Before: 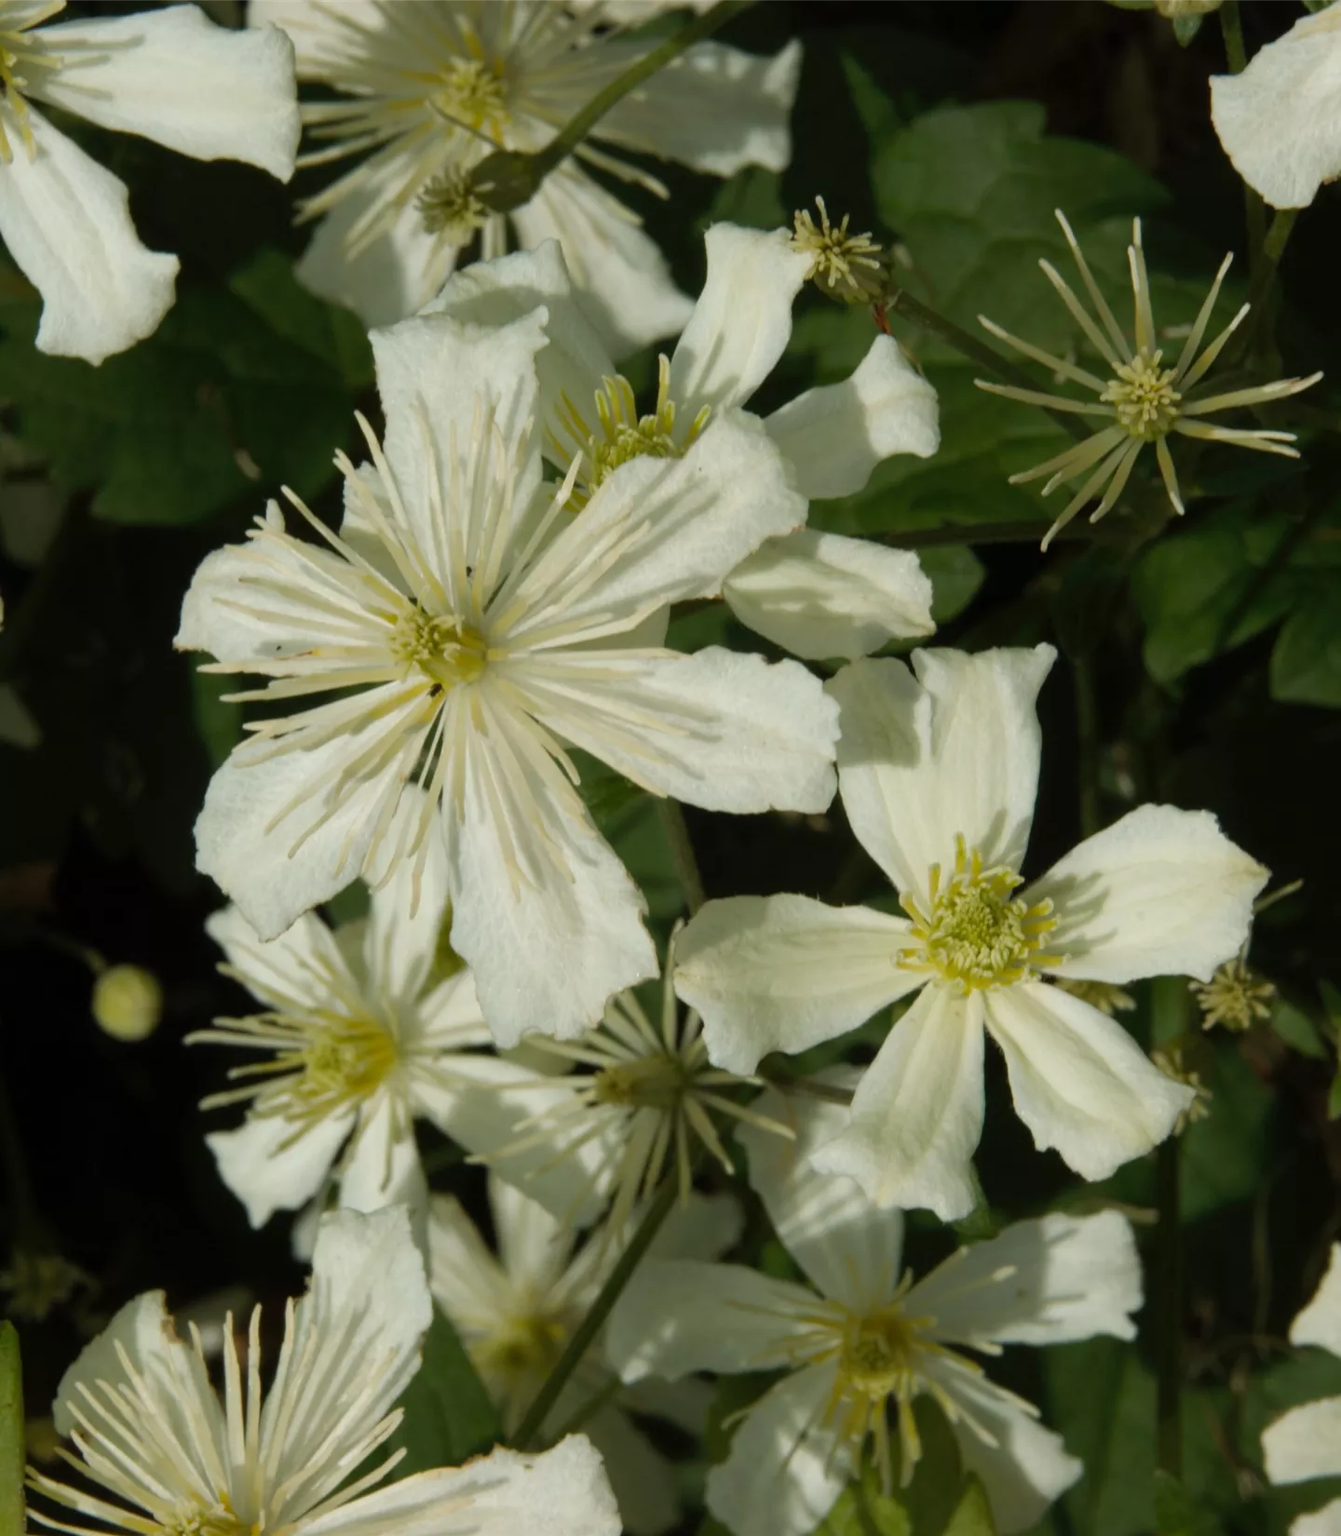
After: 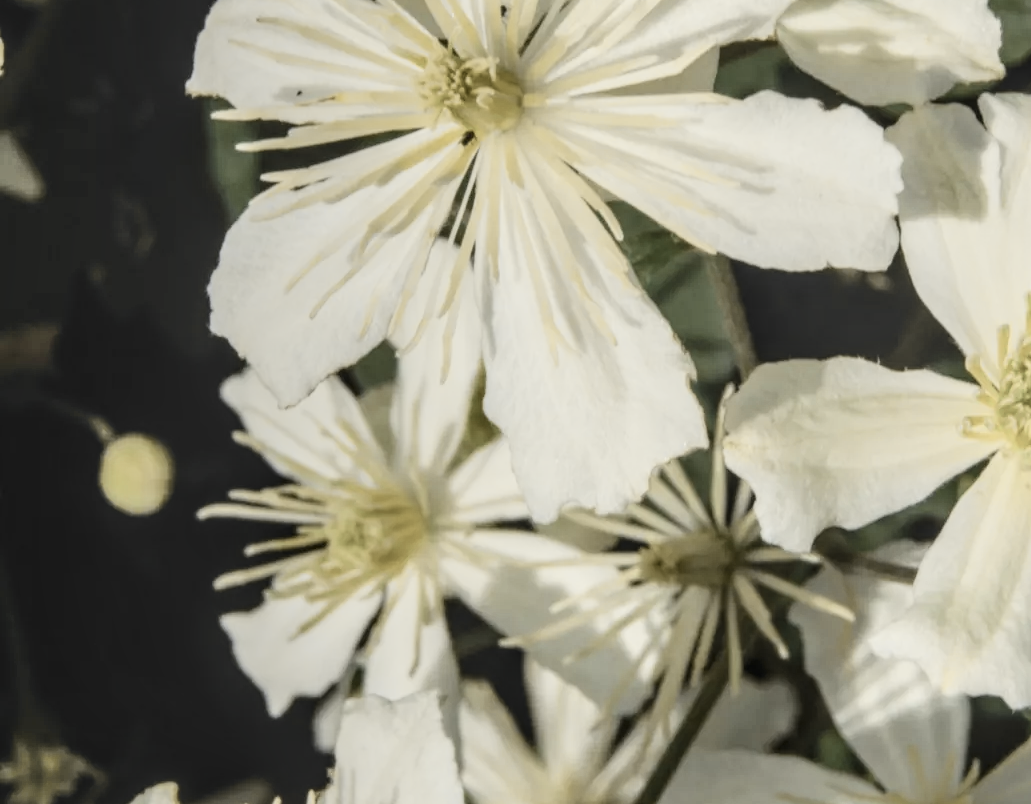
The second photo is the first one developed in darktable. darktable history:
crop: top 36.55%, right 28.39%, bottom 14.697%
color zones: curves: ch1 [(0, 0.831) (0.08, 0.771) (0.157, 0.268) (0.241, 0.207) (0.562, -0.005) (0.714, -0.013) (0.876, 0.01) (1, 0.831)]
tone curve: curves: ch0 [(0, 0.026) (0.058, 0.049) (0.246, 0.214) (0.437, 0.498) (0.55, 0.644) (0.657, 0.767) (0.822, 0.9) (1, 0.961)]; ch1 [(0, 0) (0.346, 0.307) (0.408, 0.369) (0.453, 0.457) (0.476, 0.489) (0.502, 0.493) (0.521, 0.515) (0.537, 0.531) (0.612, 0.641) (0.676, 0.728) (1, 1)]; ch2 [(0, 0) (0.346, 0.34) (0.434, 0.46) (0.485, 0.494) (0.5, 0.494) (0.511, 0.504) (0.537, 0.551) (0.579, 0.599) (0.625, 0.686) (1, 1)], color space Lab, independent channels, preserve colors none
contrast brightness saturation: brightness 0.09, saturation 0.191
local contrast: highlights 5%, shadows 7%, detail 134%
exposure: exposure 0.299 EV, compensate highlight preservation false
shadows and highlights: shadows 52.06, highlights -28.62, soften with gaussian
